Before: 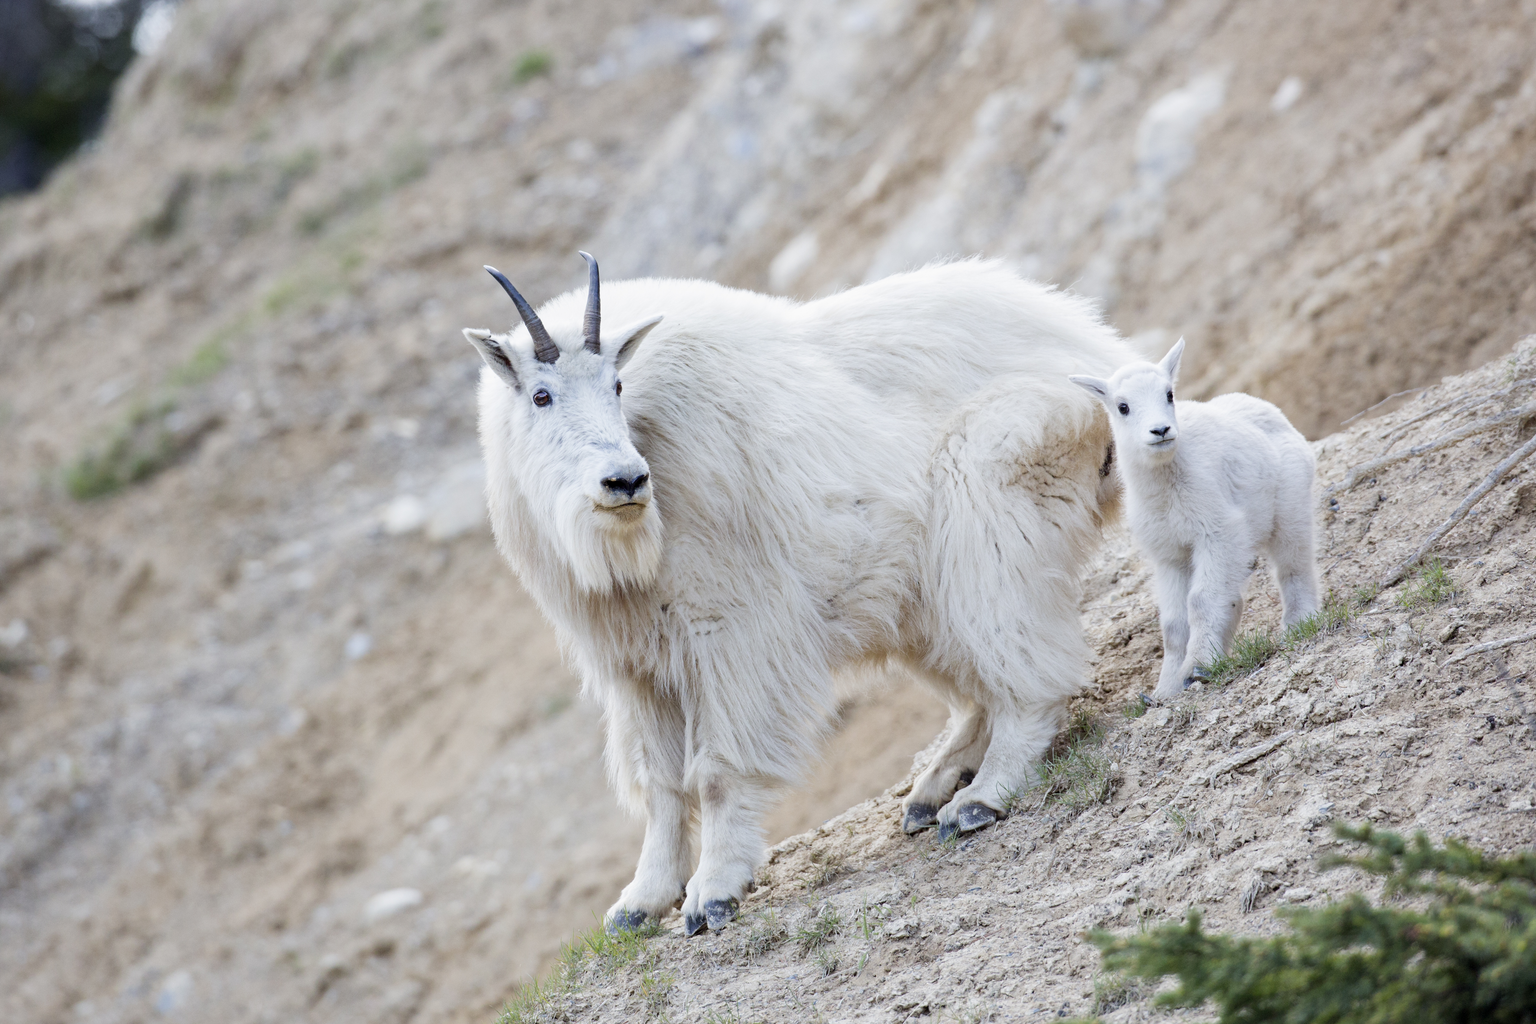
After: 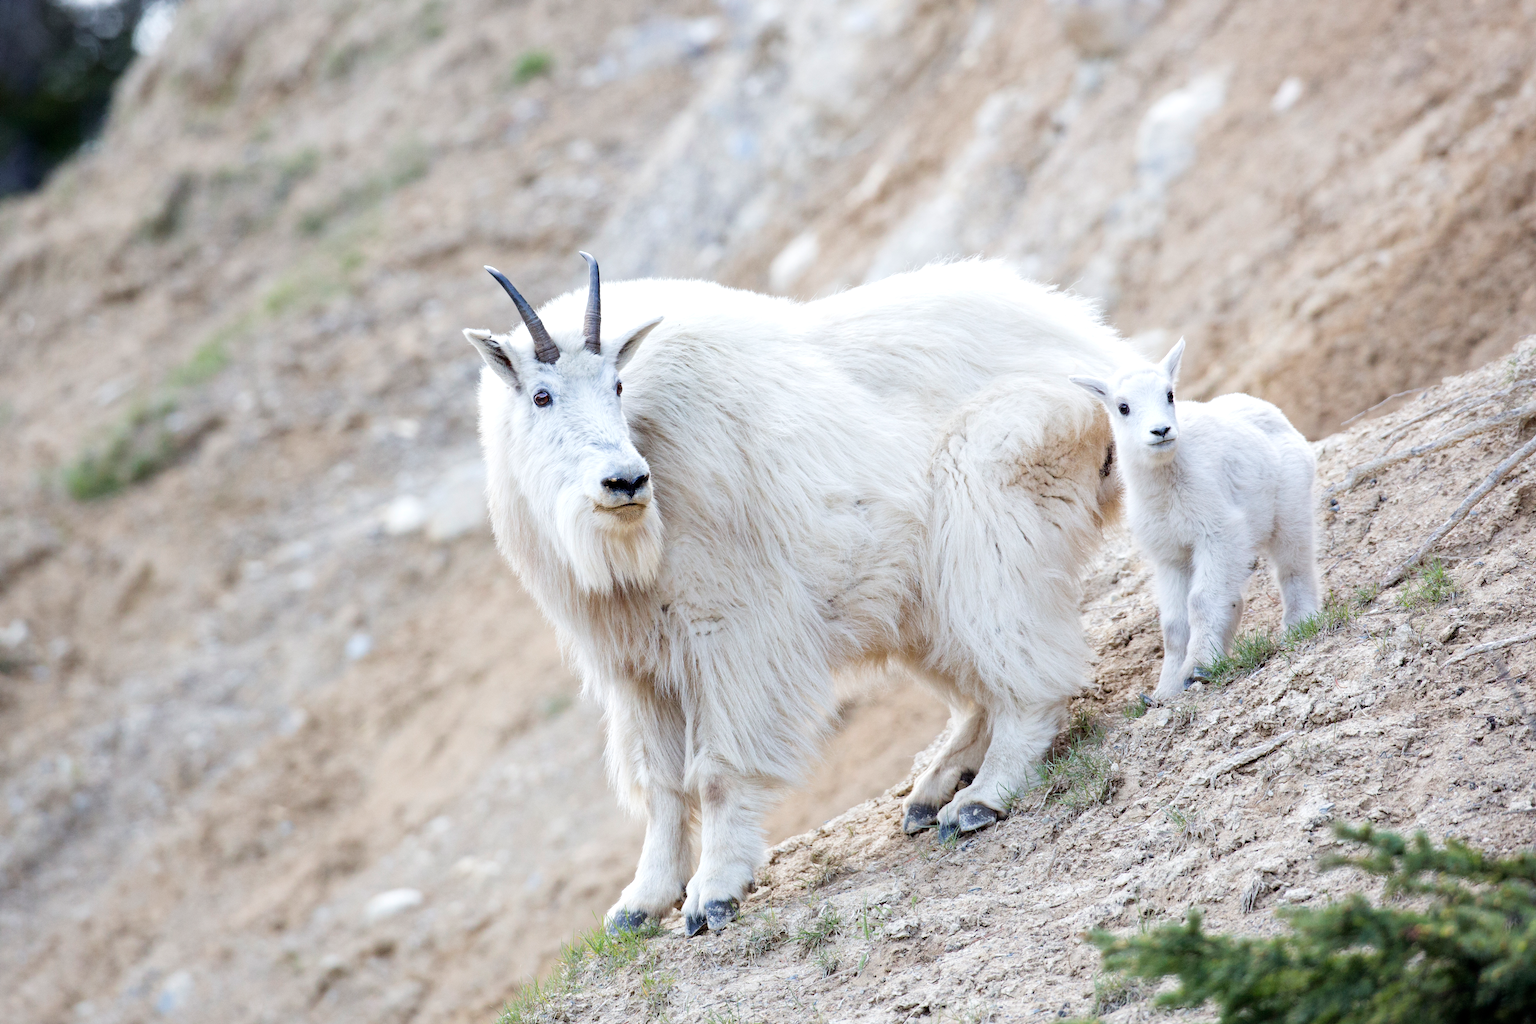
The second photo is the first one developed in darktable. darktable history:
exposure: exposure -0.182 EV, compensate highlight preservation false
tone equalizer: -8 EV -0.425 EV, -7 EV -0.416 EV, -6 EV -0.351 EV, -5 EV -0.257 EV, -3 EV 0.192 EV, -2 EV 0.336 EV, -1 EV 0.41 EV, +0 EV 0.447 EV
